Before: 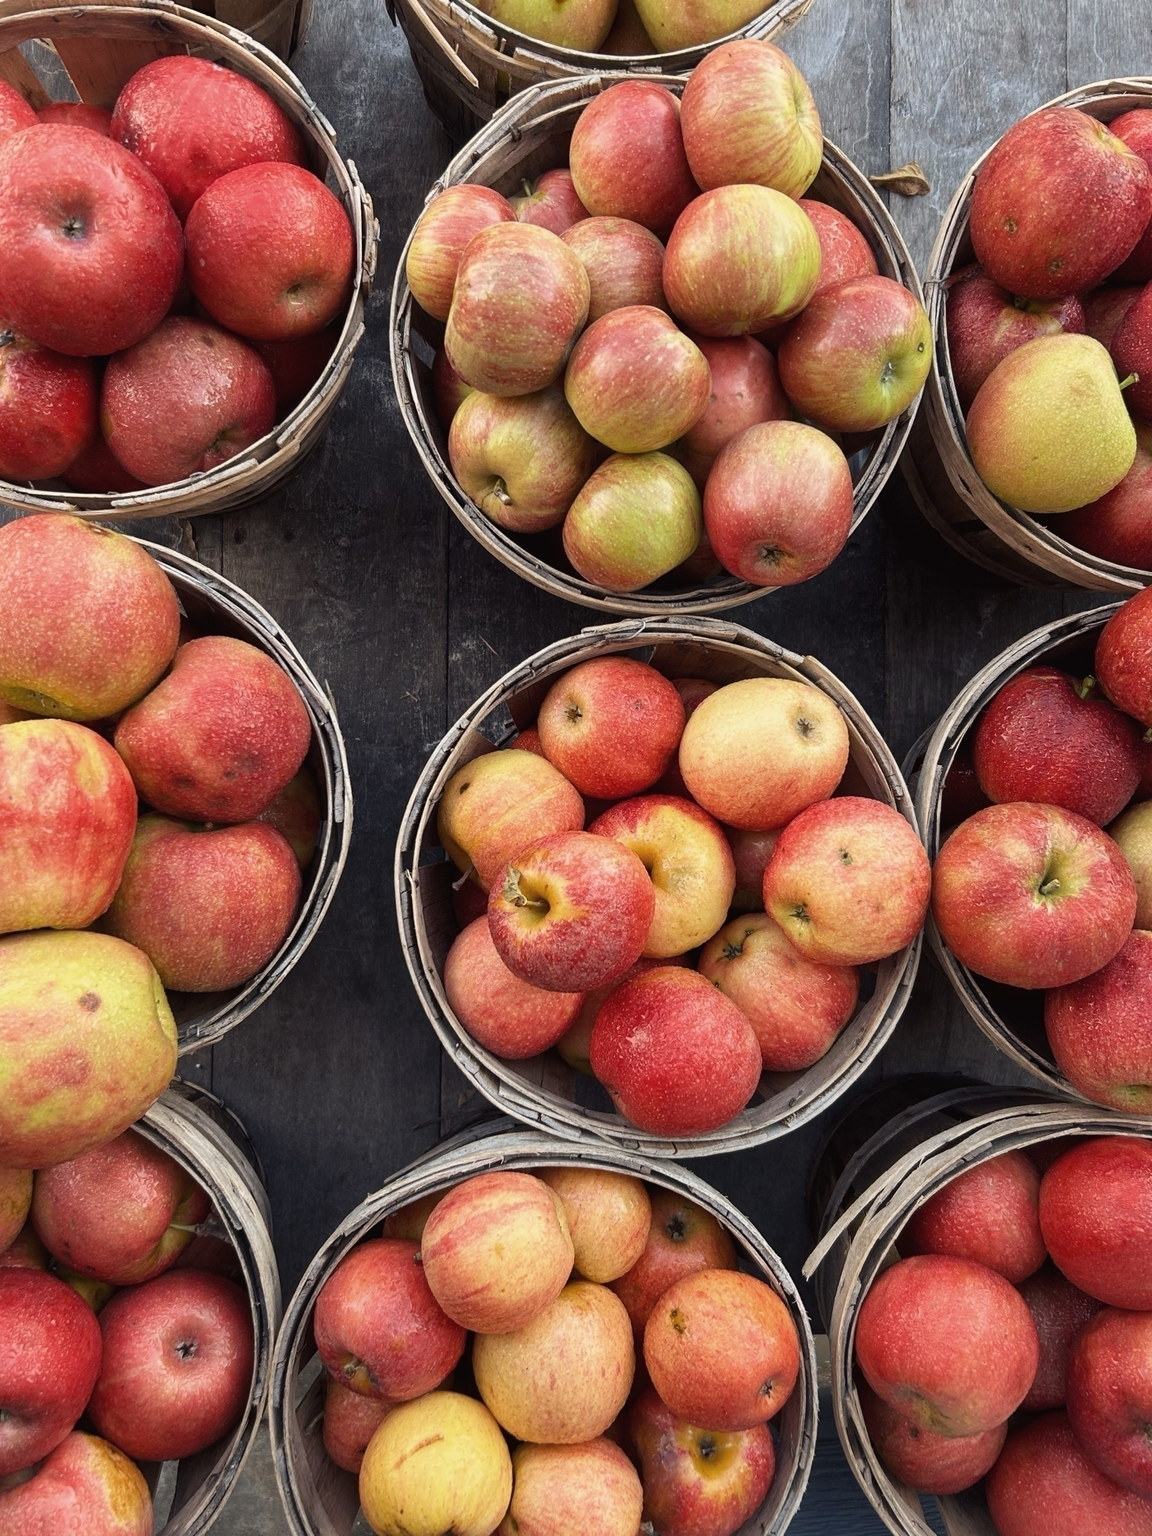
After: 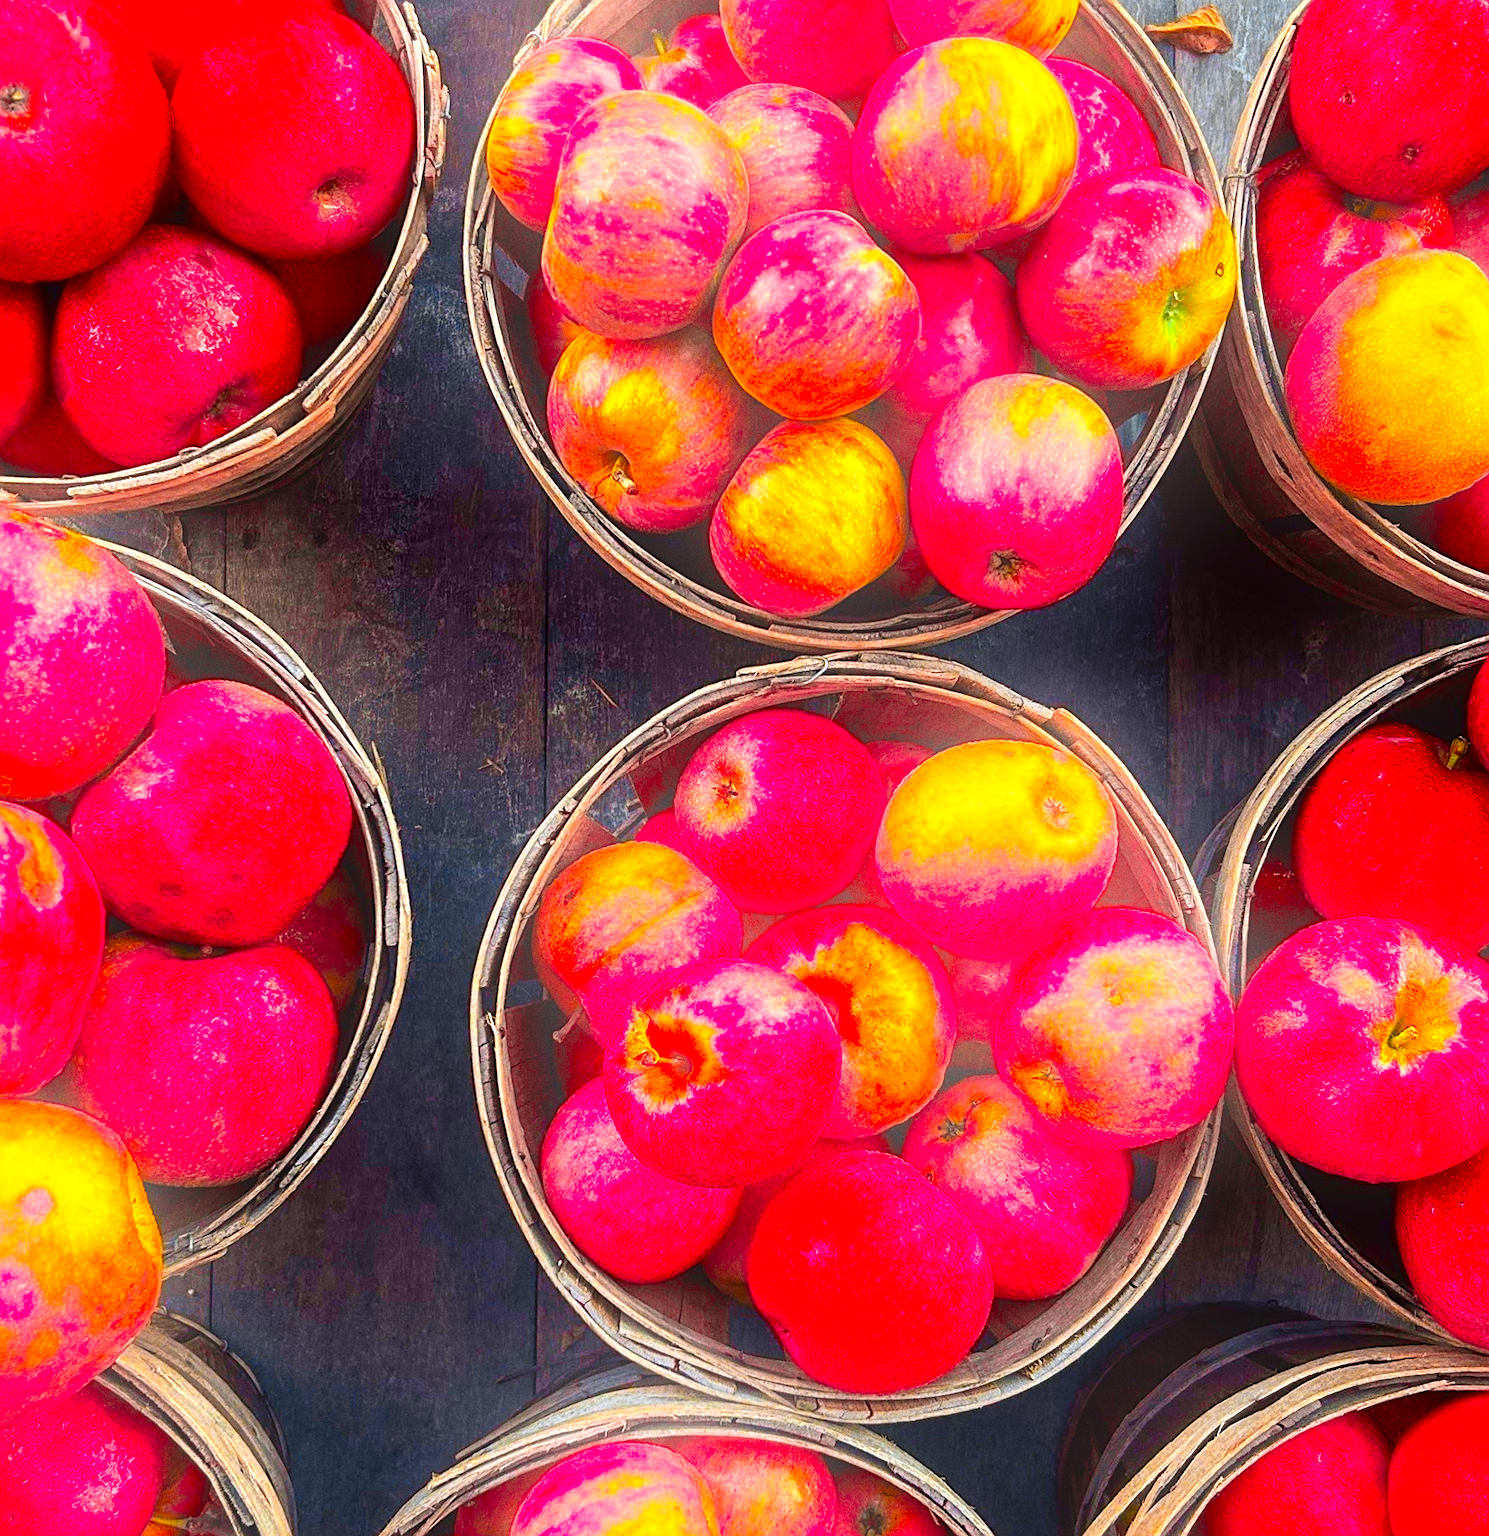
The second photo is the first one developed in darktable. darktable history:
color correction: saturation 3
grain: coarseness 0.09 ISO
color zones: curves: ch0 [(0.257, 0.558) (0.75, 0.565)]; ch1 [(0.004, 0.857) (0.14, 0.416) (0.257, 0.695) (0.442, 0.032) (0.736, 0.266) (0.891, 0.741)]; ch2 [(0, 0.623) (0.112, 0.436) (0.271, 0.474) (0.516, 0.64) (0.743, 0.286)]
sharpen: on, module defaults
crop: left 5.596%, top 10.314%, right 3.534%, bottom 19.395%
local contrast: highlights 100%, shadows 100%, detail 131%, midtone range 0.2
bloom: on, module defaults
